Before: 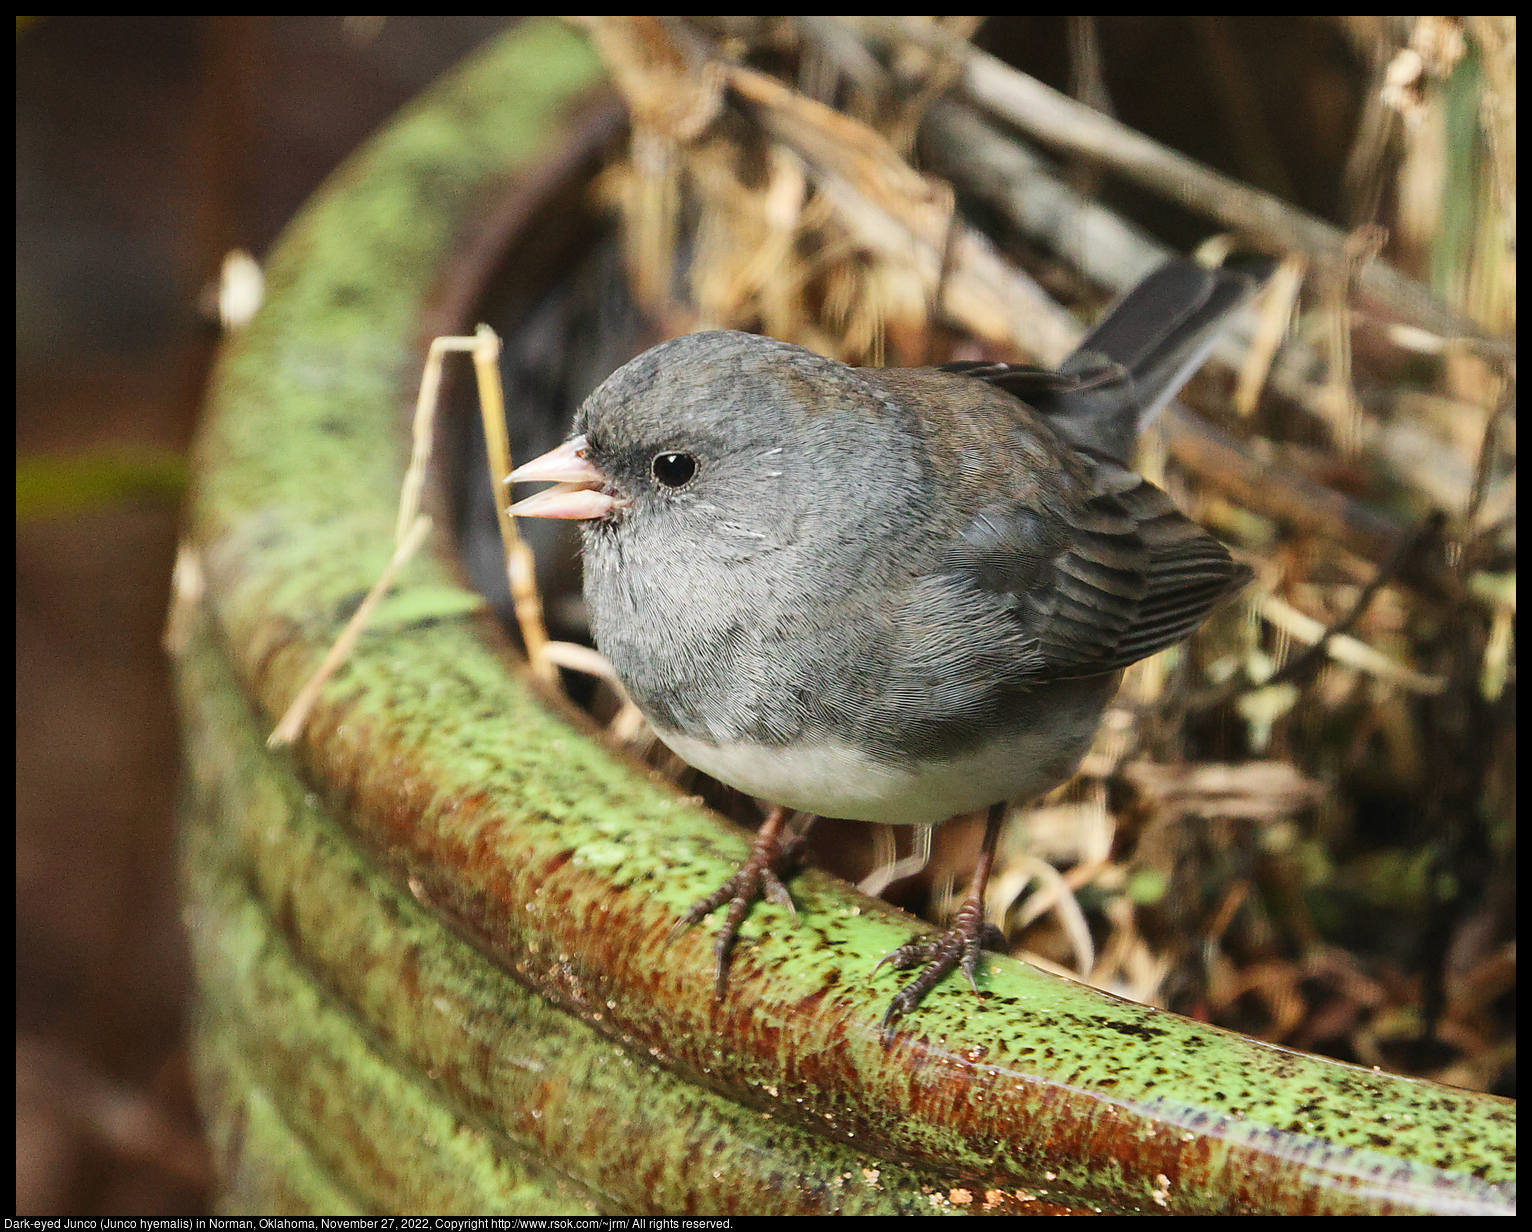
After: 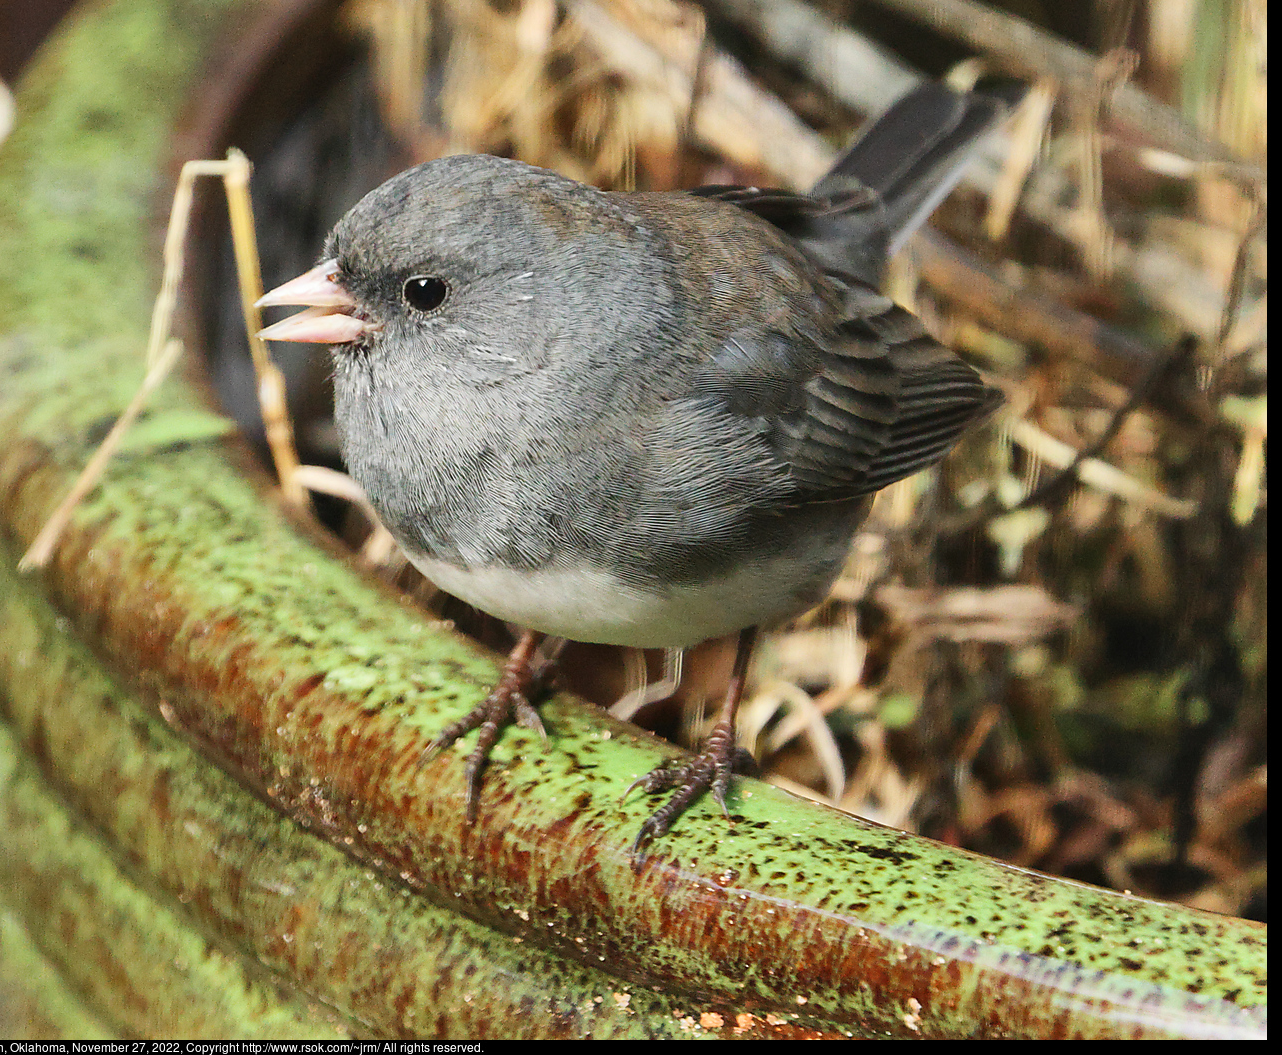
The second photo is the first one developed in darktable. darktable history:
shadows and highlights: low approximation 0.01, soften with gaussian
crop: left 16.308%, top 14.324%
